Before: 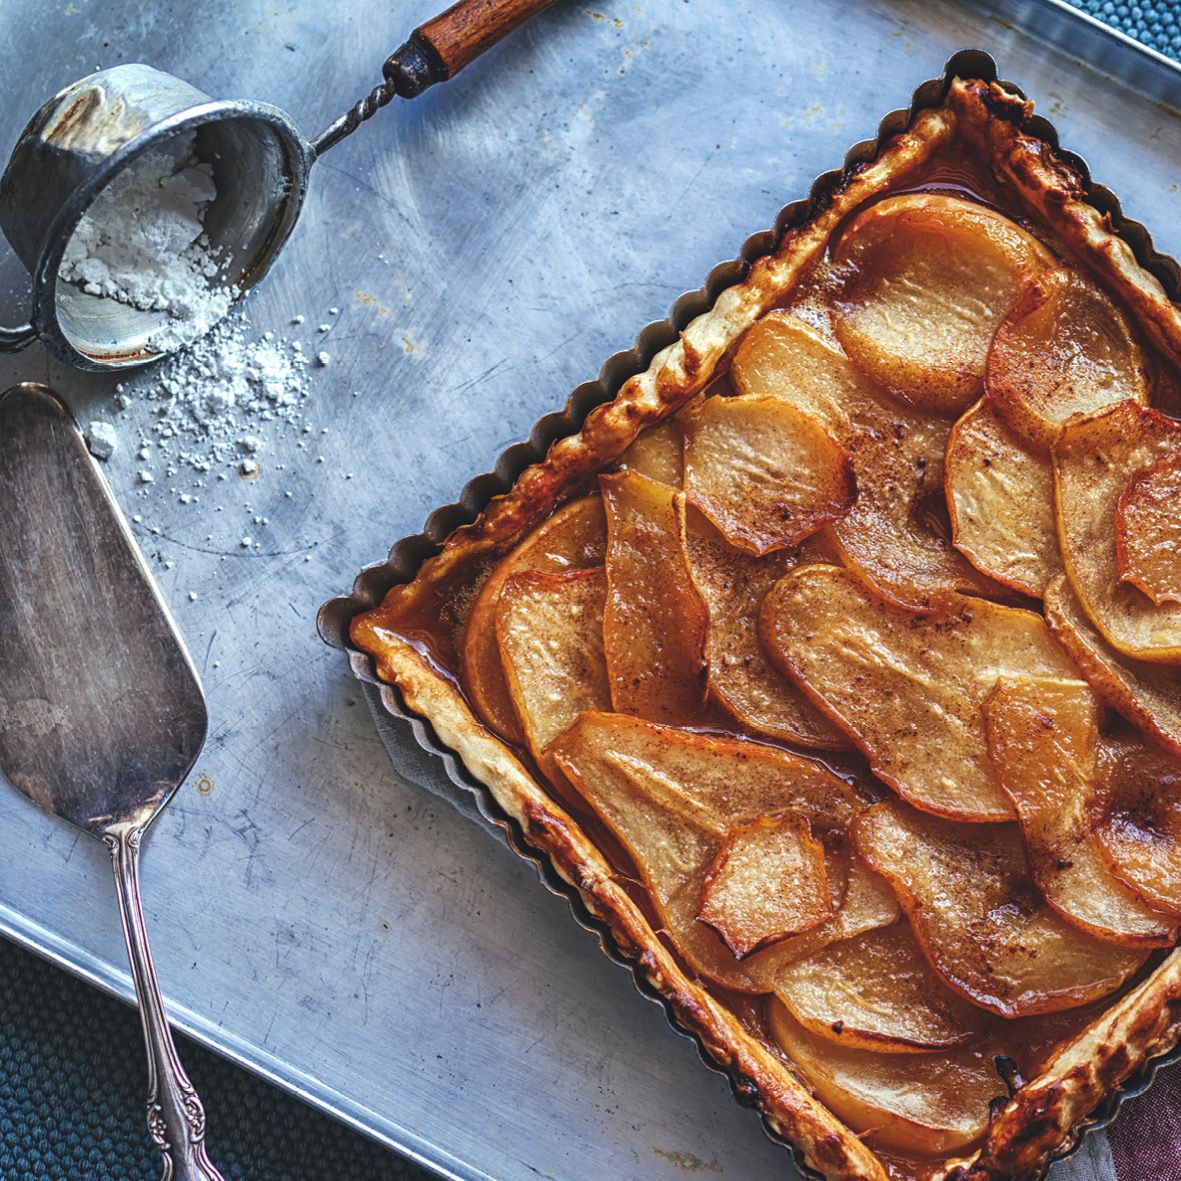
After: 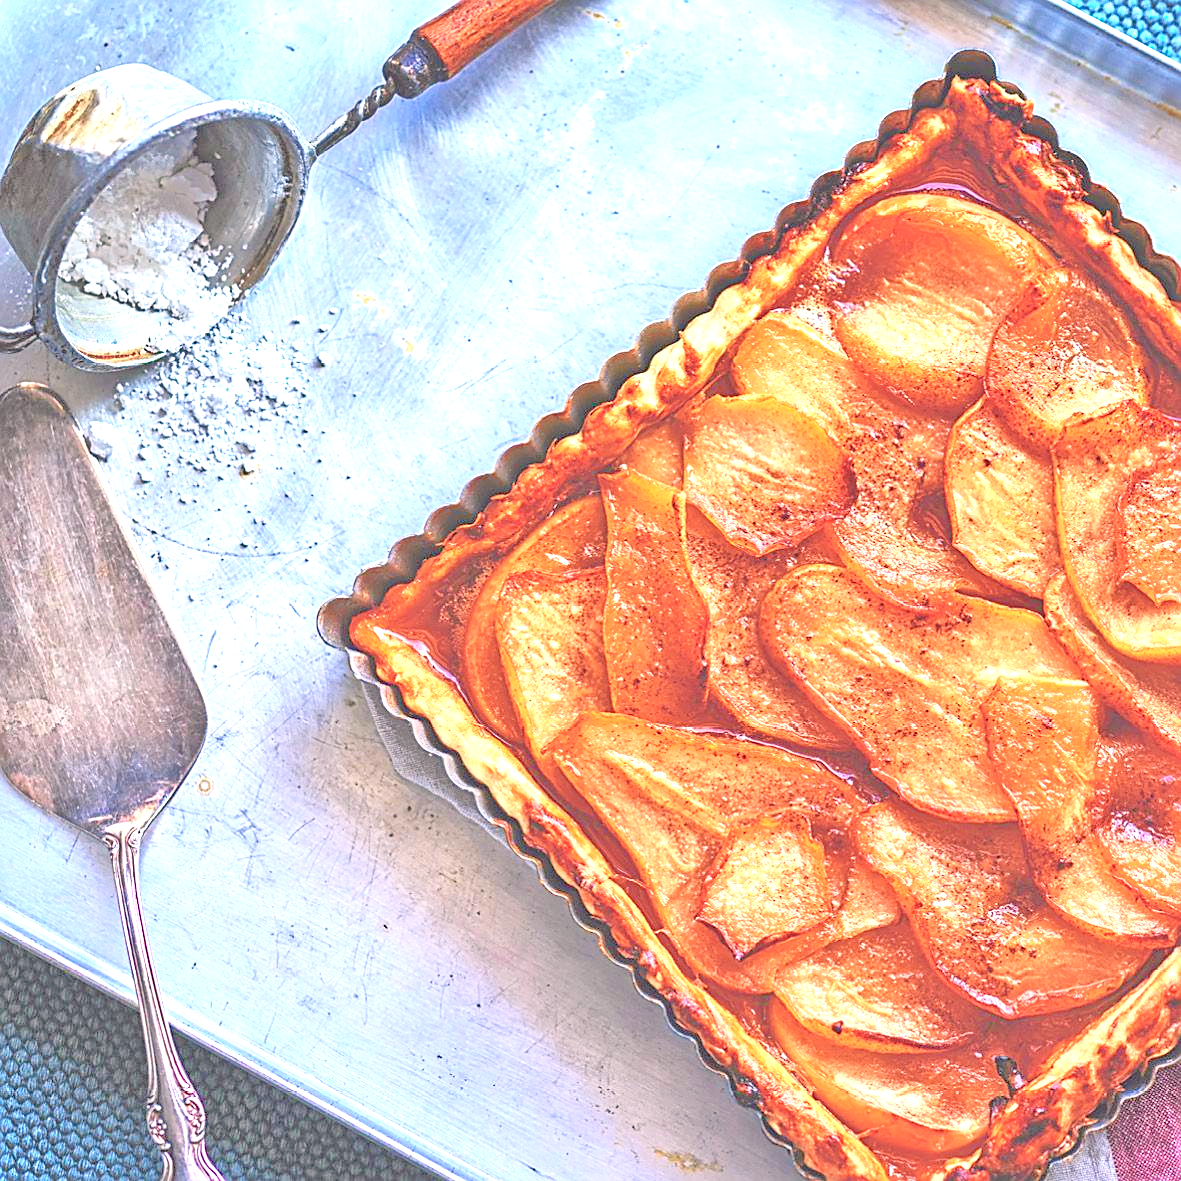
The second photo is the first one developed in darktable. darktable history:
tone curve: curves: ch0 [(0, 0) (0.051, 0.027) (0.096, 0.071) (0.219, 0.248) (0.428, 0.52) (0.596, 0.713) (0.727, 0.823) (0.859, 0.924) (1, 1)]; ch1 [(0, 0) (0.1, 0.038) (0.318, 0.221) (0.413, 0.325) (0.443, 0.412) (0.483, 0.474) (0.503, 0.501) (0.516, 0.515) (0.548, 0.575) (0.561, 0.596) (0.594, 0.647) (0.666, 0.701) (1, 1)]; ch2 [(0, 0) (0.453, 0.435) (0.479, 0.476) (0.504, 0.5) (0.52, 0.526) (0.557, 0.585) (0.583, 0.608) (0.824, 0.815) (1, 1)], color space Lab, independent channels, preserve colors none
color correction: highlights a* 7.34, highlights b* 4.37
sharpen: on, module defaults
tone equalizer: -7 EV 0.15 EV, -6 EV 0.6 EV, -5 EV 1.15 EV, -4 EV 1.33 EV, -3 EV 1.15 EV, -2 EV 0.6 EV, -1 EV 0.15 EV, mask exposure compensation -0.5 EV
exposure: black level correction 0, exposure 1.2 EV, compensate exposure bias true, compensate highlight preservation false
